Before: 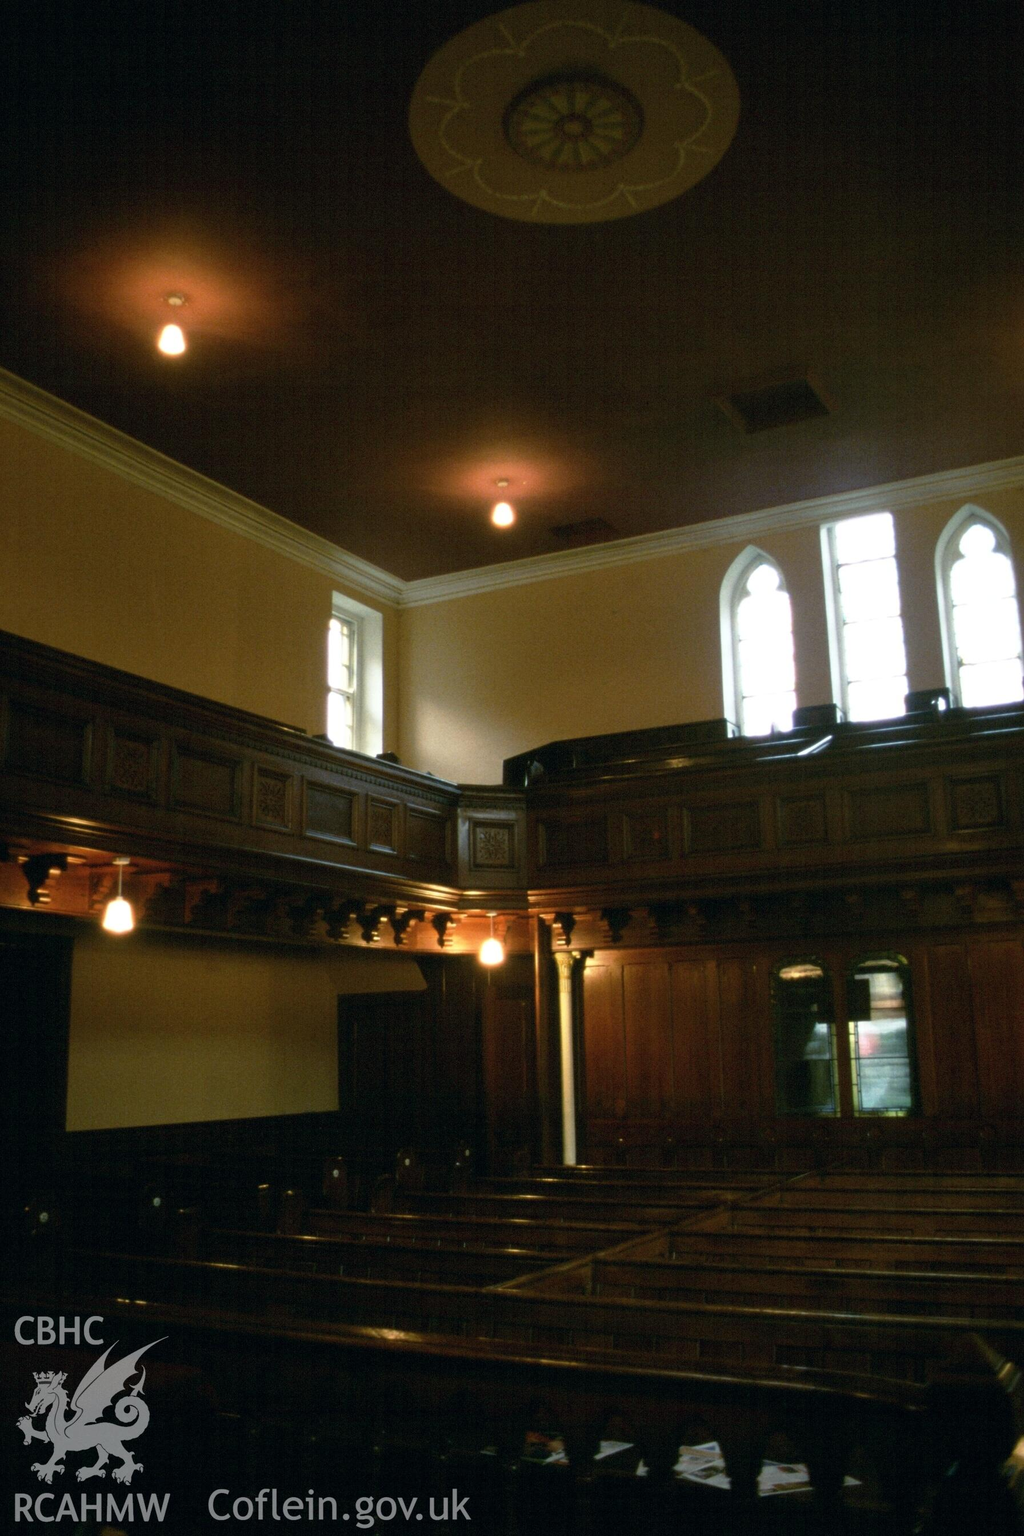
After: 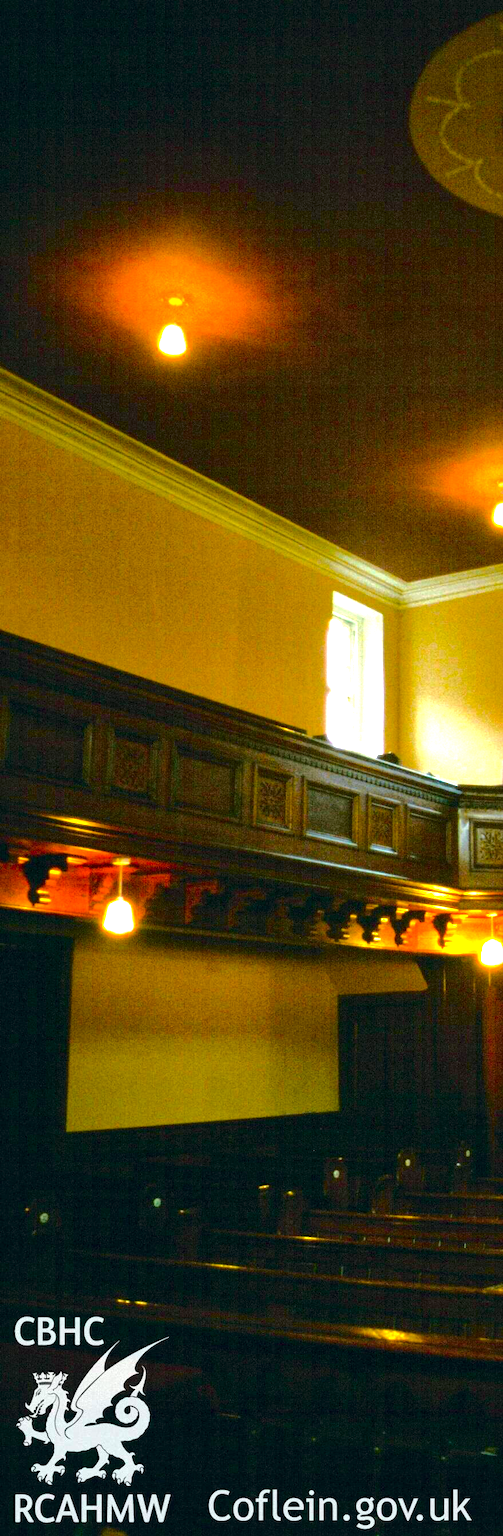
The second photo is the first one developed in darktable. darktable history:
exposure: black level correction 0, exposure 1 EV, compensate exposure bias true, compensate highlight preservation false
crop and rotate: left 0%, top 0%, right 50.845%
color balance rgb: linear chroma grading › global chroma 10%, perceptual saturation grading › global saturation 40%, perceptual brilliance grading › global brilliance 30%, global vibrance 20%
local contrast: mode bilateral grid, contrast 20, coarseness 50, detail 120%, midtone range 0.2
tone curve: curves: ch0 [(0, 0.003) (0.211, 0.174) (0.482, 0.519) (0.843, 0.821) (0.992, 0.971)]; ch1 [(0, 0) (0.276, 0.206) (0.393, 0.364) (0.482, 0.477) (0.506, 0.5) (0.523, 0.523) (0.572, 0.592) (0.695, 0.767) (1, 1)]; ch2 [(0, 0) (0.438, 0.456) (0.498, 0.497) (0.536, 0.527) (0.562, 0.584) (0.619, 0.602) (0.698, 0.698) (1, 1)], color space Lab, independent channels, preserve colors none
